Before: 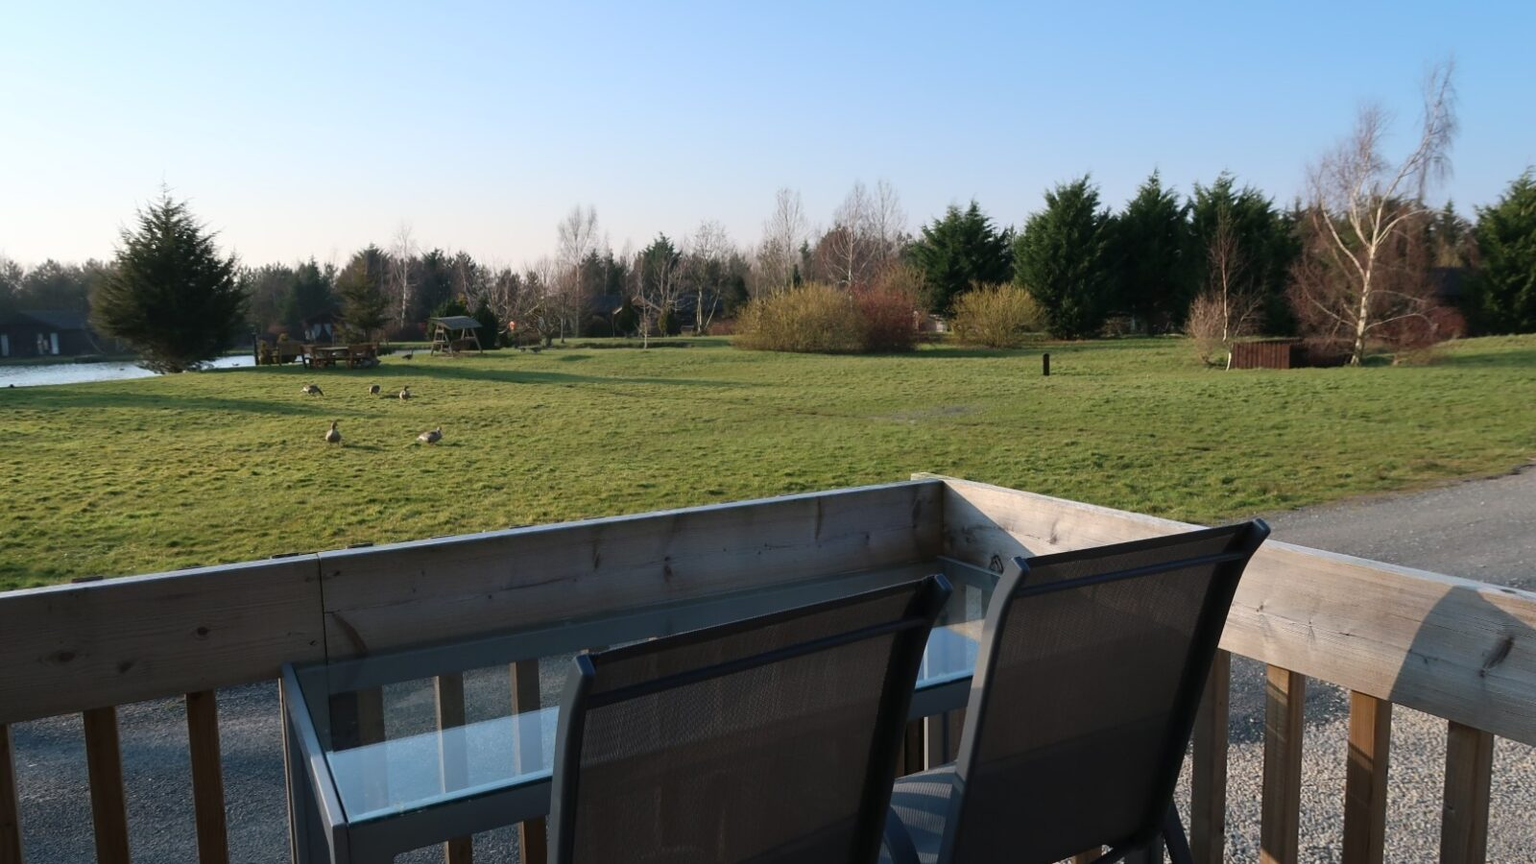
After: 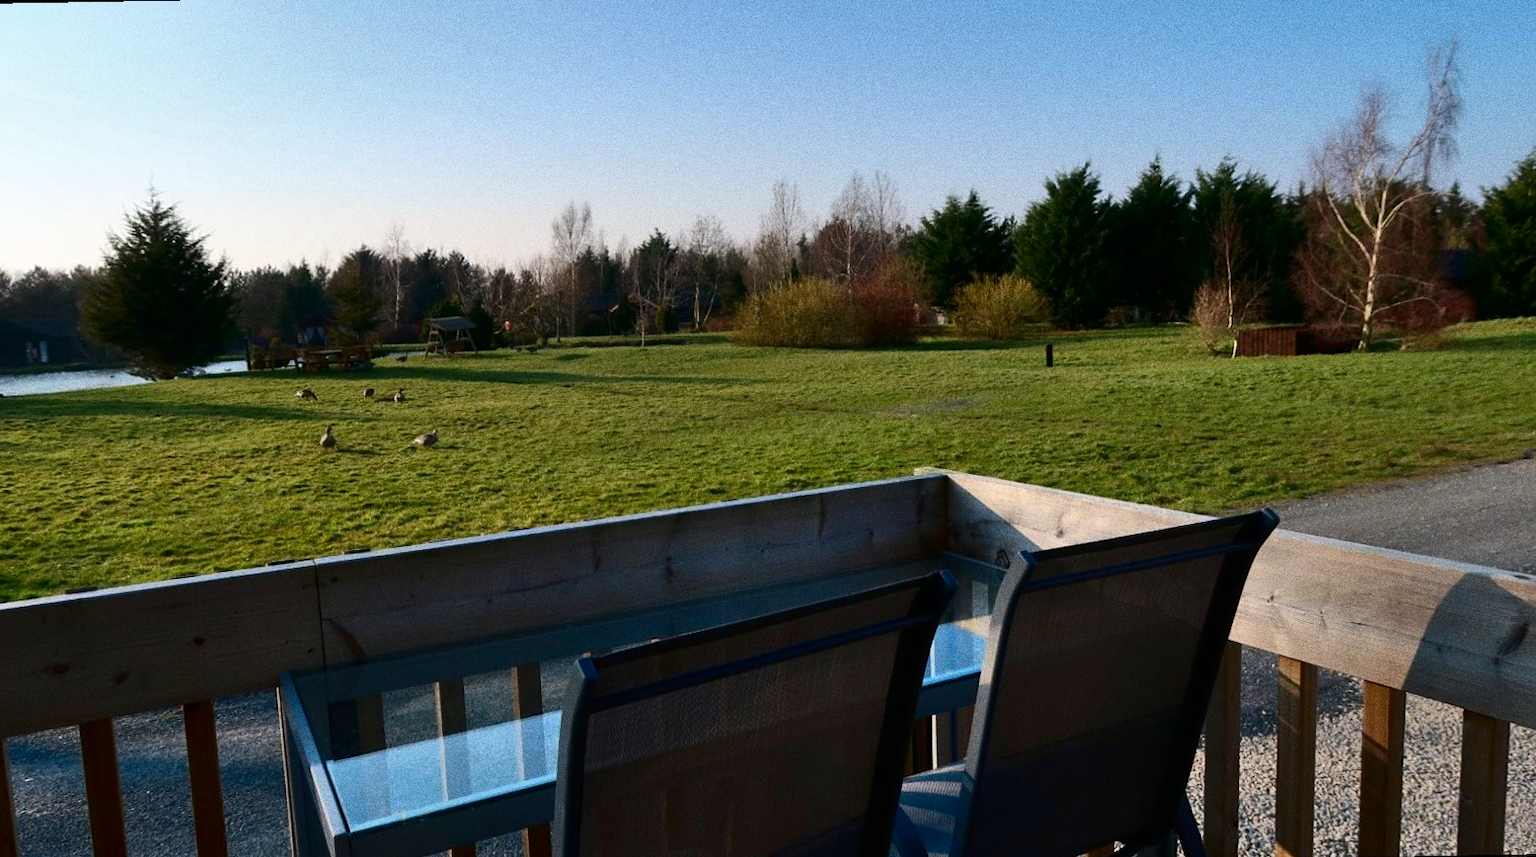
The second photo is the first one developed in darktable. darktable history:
shadows and highlights: low approximation 0.01, soften with gaussian
rotate and perspective: rotation -1°, crop left 0.011, crop right 0.989, crop top 0.025, crop bottom 0.975
grain: coarseness 0.09 ISO, strength 40%
contrast brightness saturation: contrast 0.1, brightness -0.26, saturation 0.14
